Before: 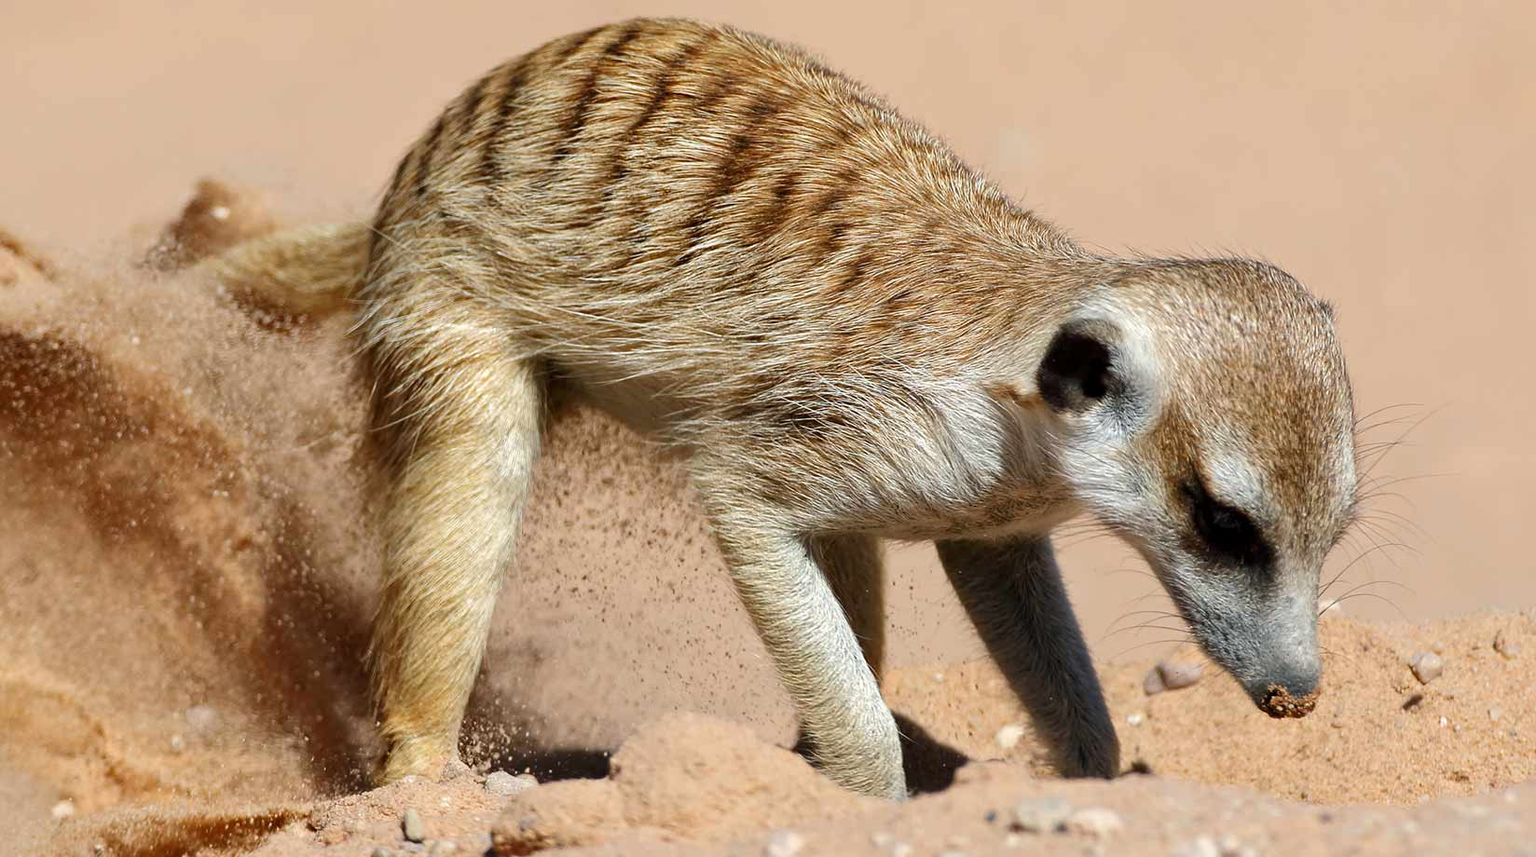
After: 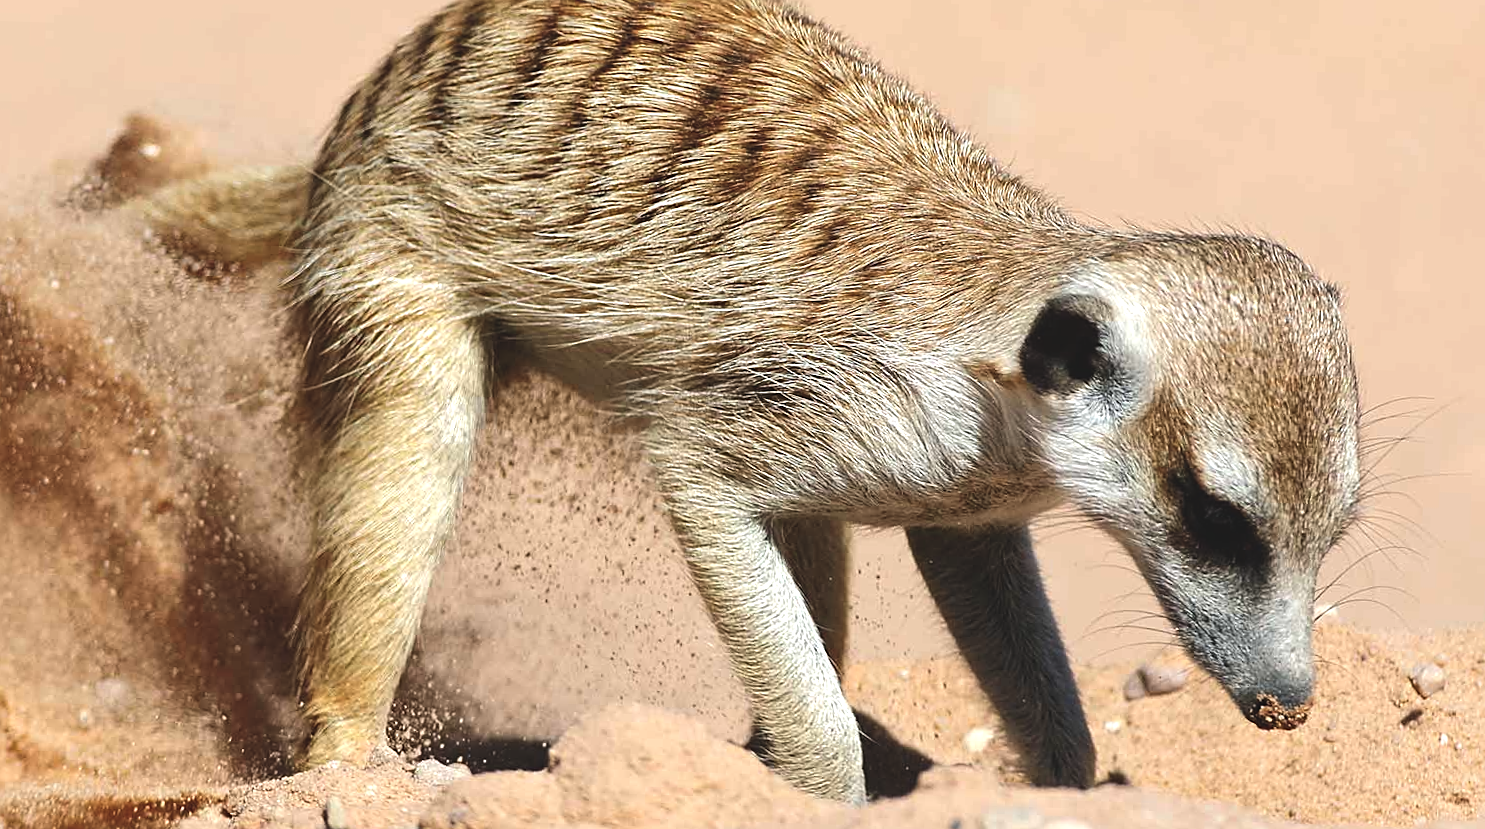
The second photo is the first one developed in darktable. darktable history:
crop and rotate: angle -1.87°, left 3.163%, top 3.93%, right 1.454%, bottom 0.69%
tone equalizer: -8 EV -0.433 EV, -7 EV -0.354 EV, -6 EV -0.318 EV, -5 EV -0.211 EV, -3 EV 0.198 EV, -2 EV 0.322 EV, -1 EV 0.391 EV, +0 EV 0.412 EV, edges refinement/feathering 500, mask exposure compensation -1.57 EV, preserve details no
sharpen: on, module defaults
exposure: black level correction -0.015, compensate highlight preservation false
